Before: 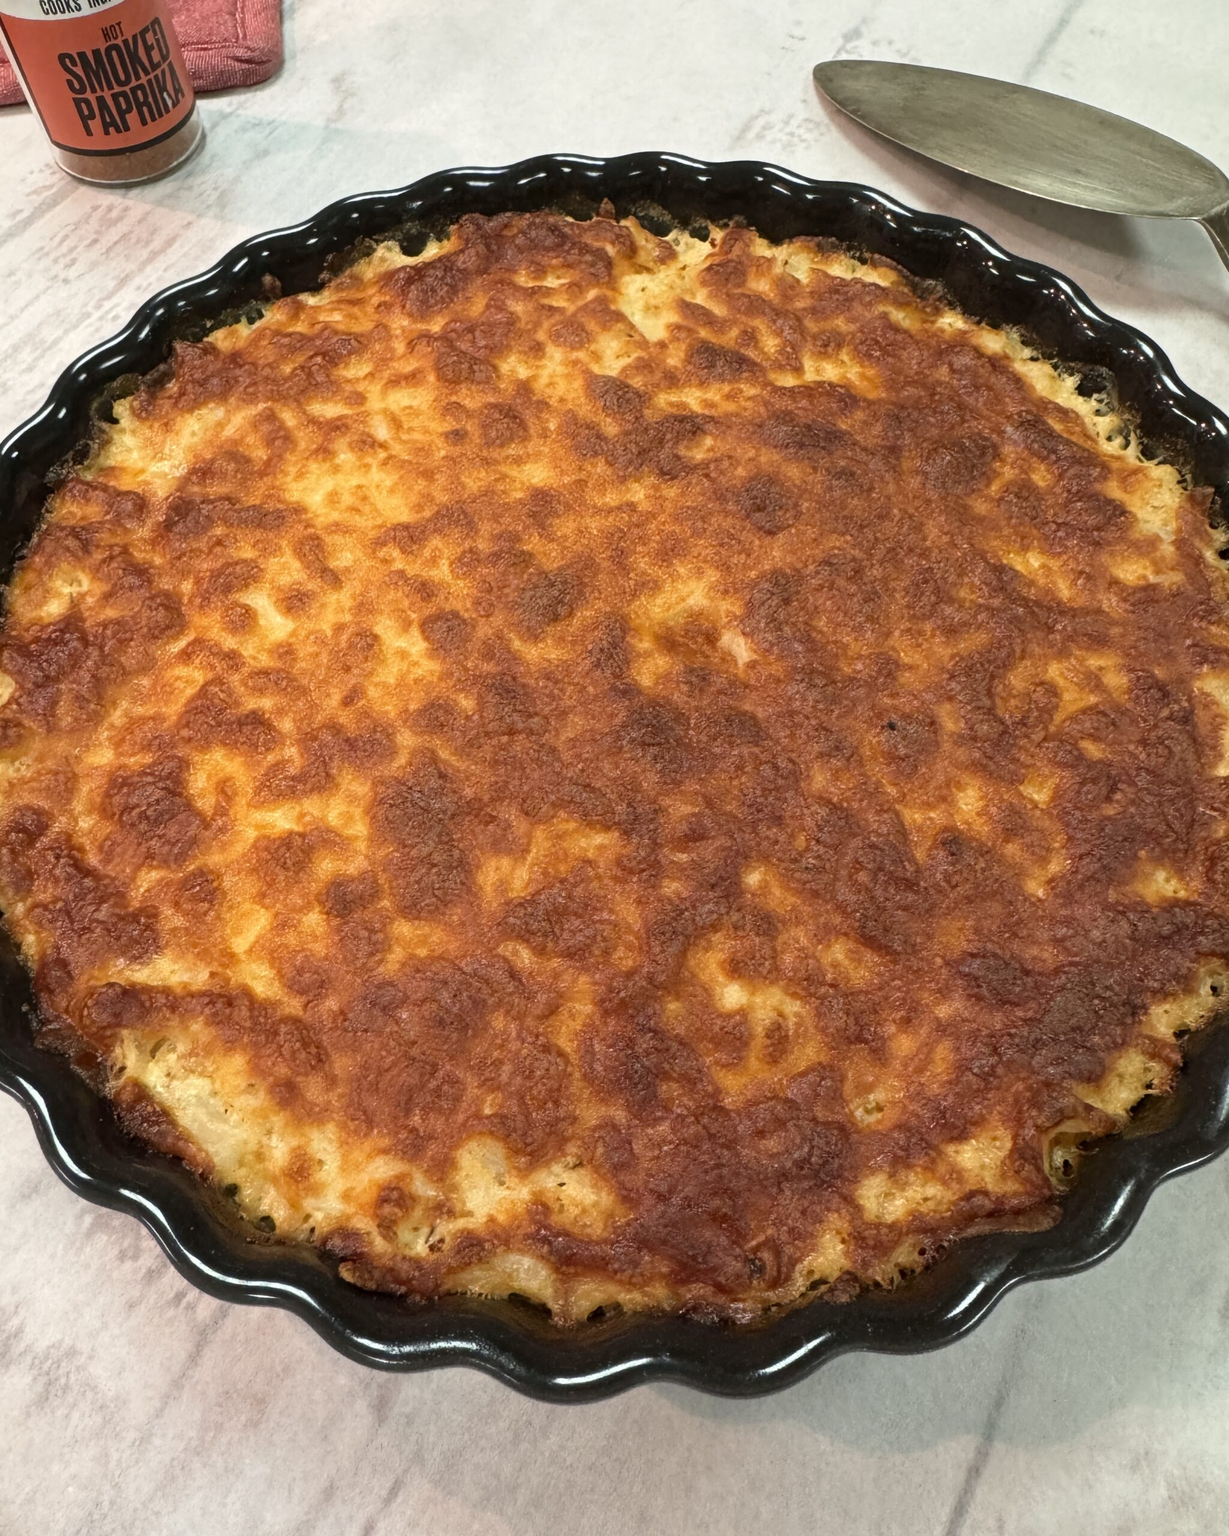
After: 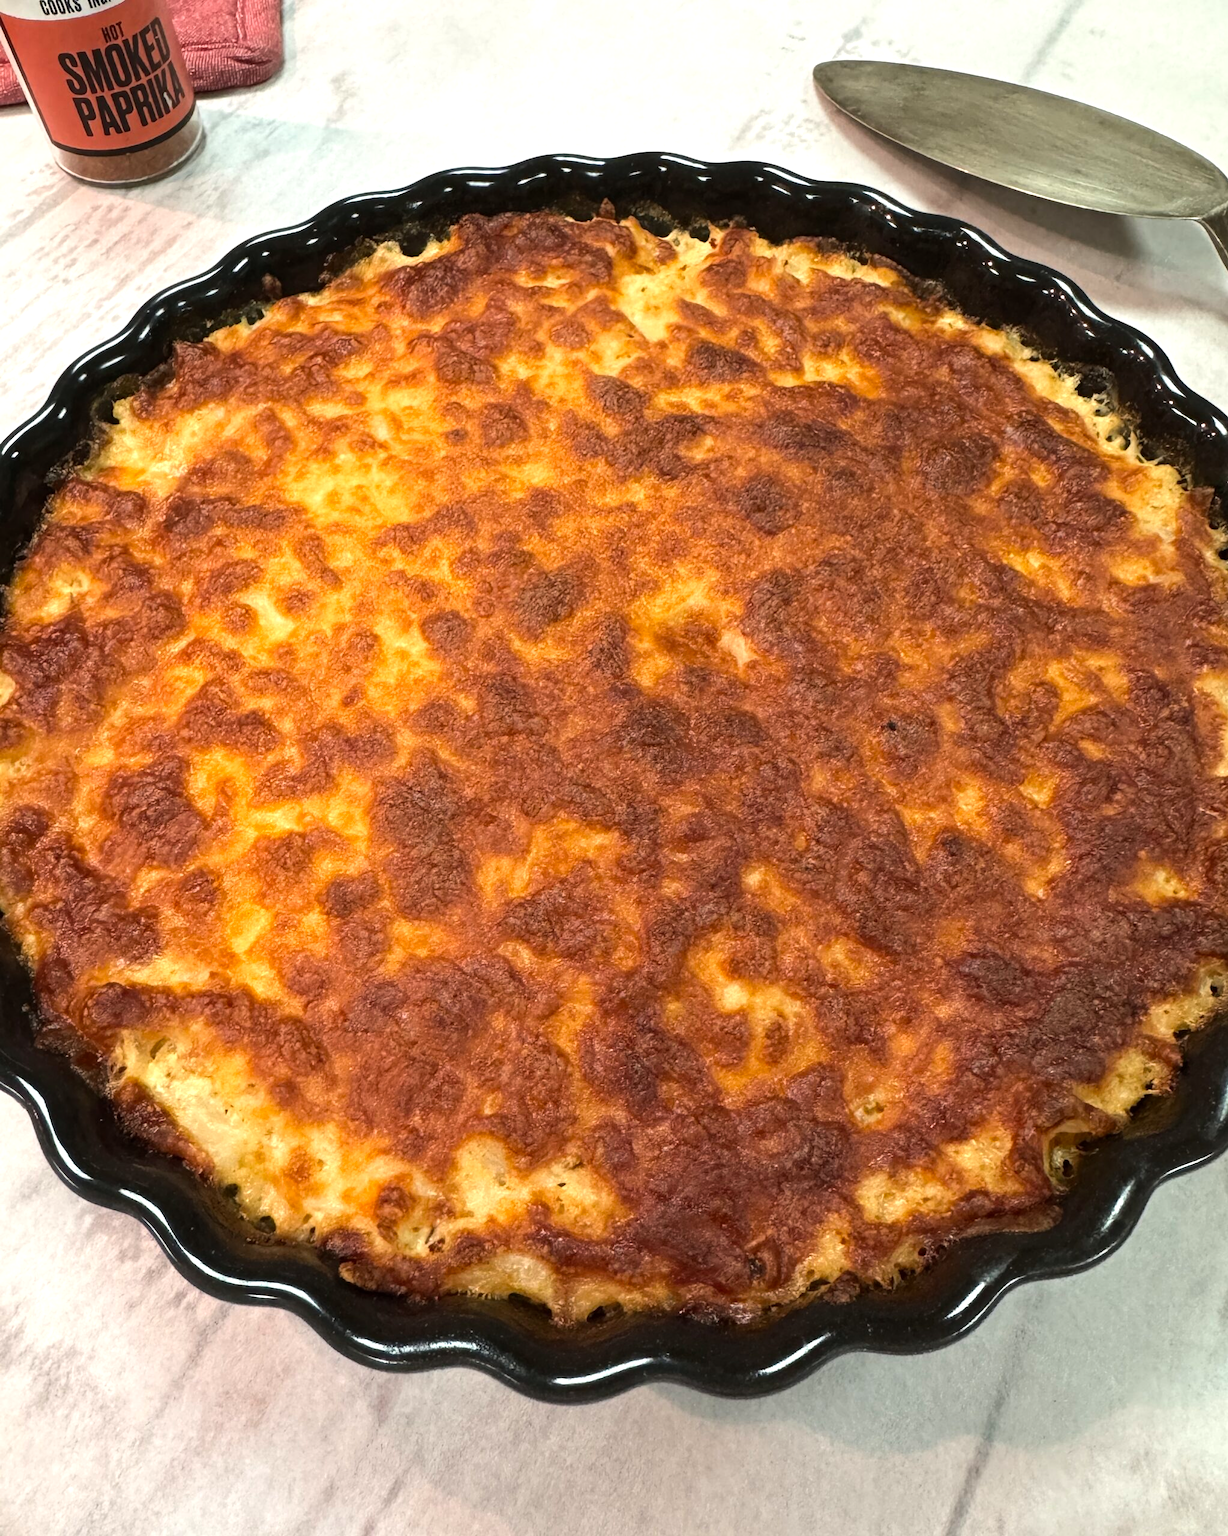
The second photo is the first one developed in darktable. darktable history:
tone equalizer: -8 EV -0.399 EV, -7 EV -0.422 EV, -6 EV -0.335 EV, -5 EV -0.244 EV, -3 EV 0.217 EV, -2 EV 0.361 EV, -1 EV 0.385 EV, +0 EV 0.439 EV, edges refinement/feathering 500, mask exposure compensation -1.57 EV, preserve details no
